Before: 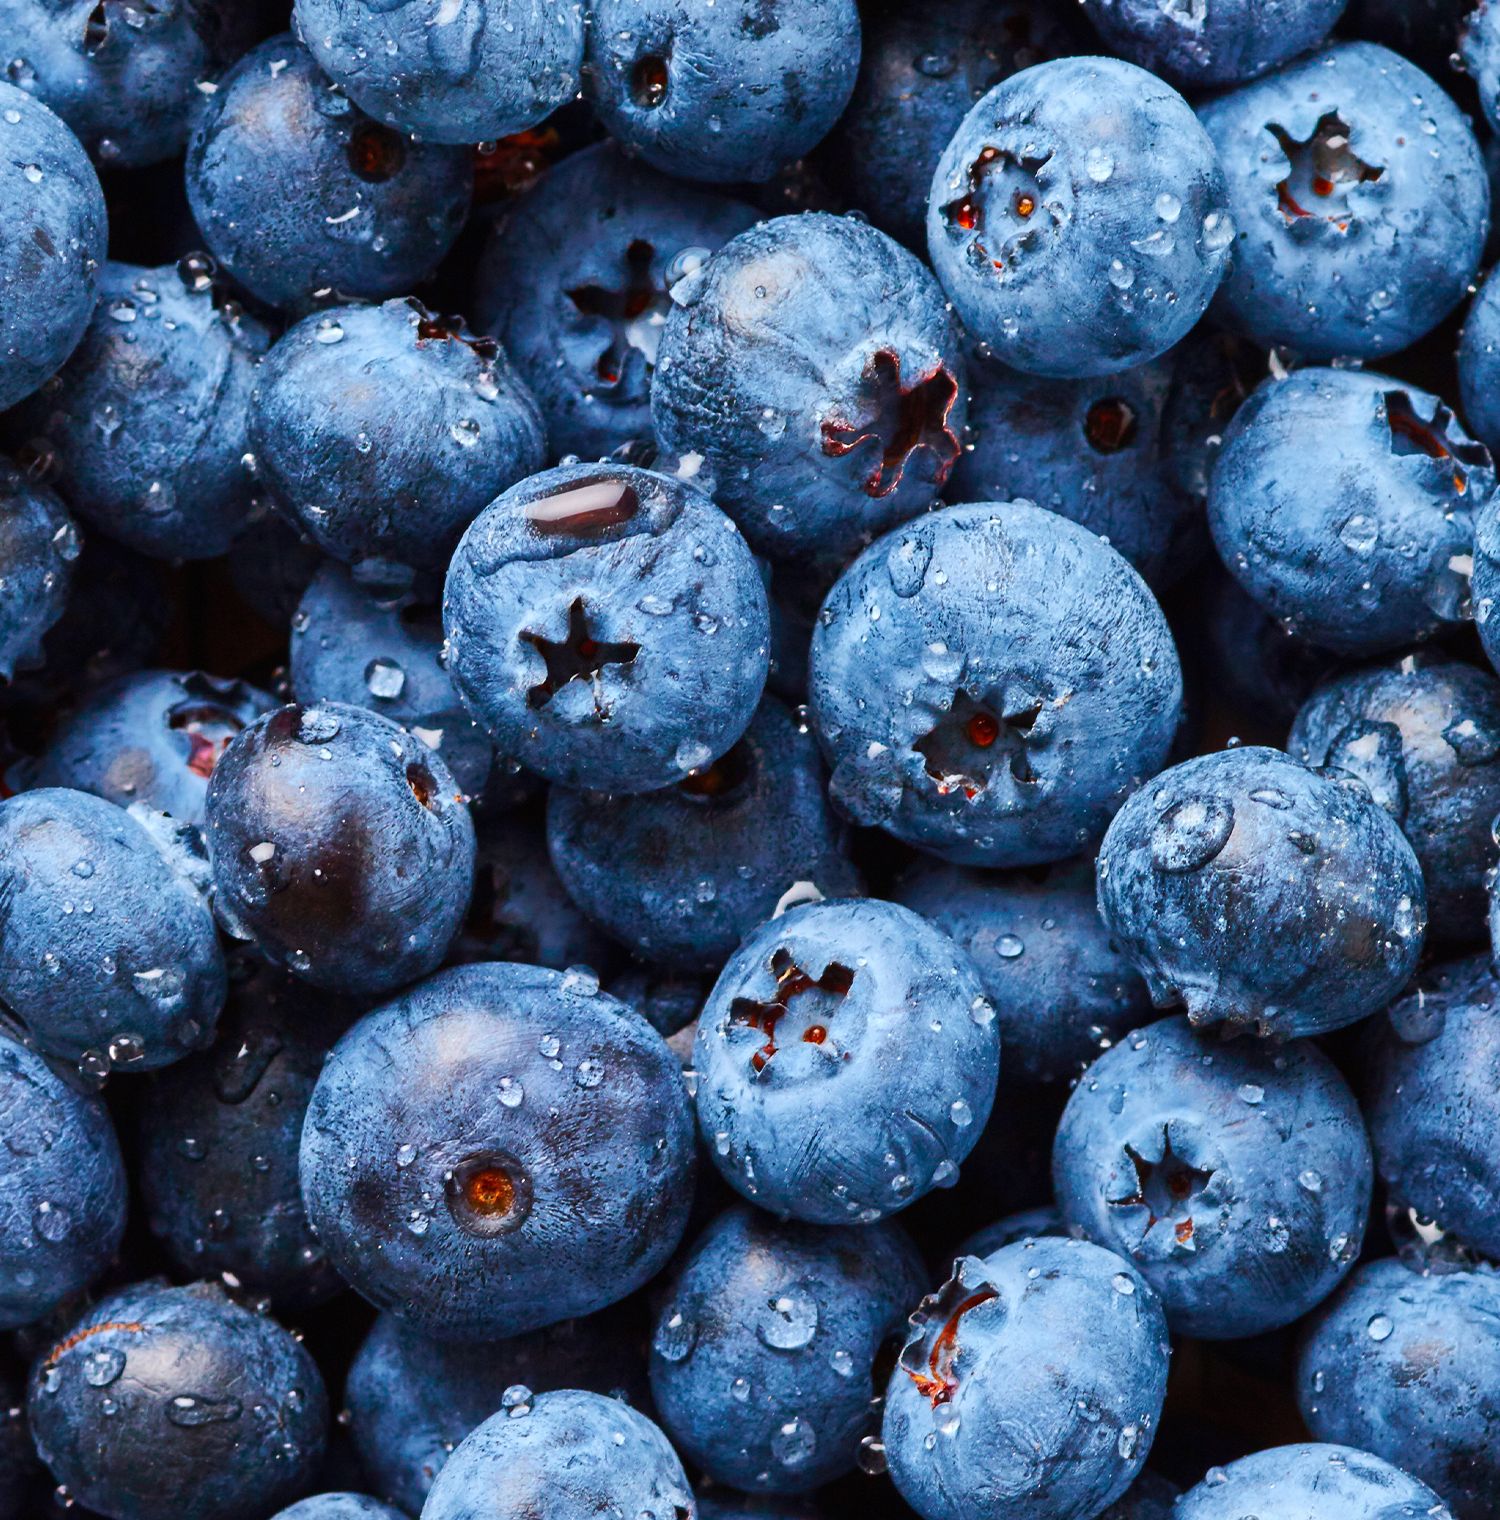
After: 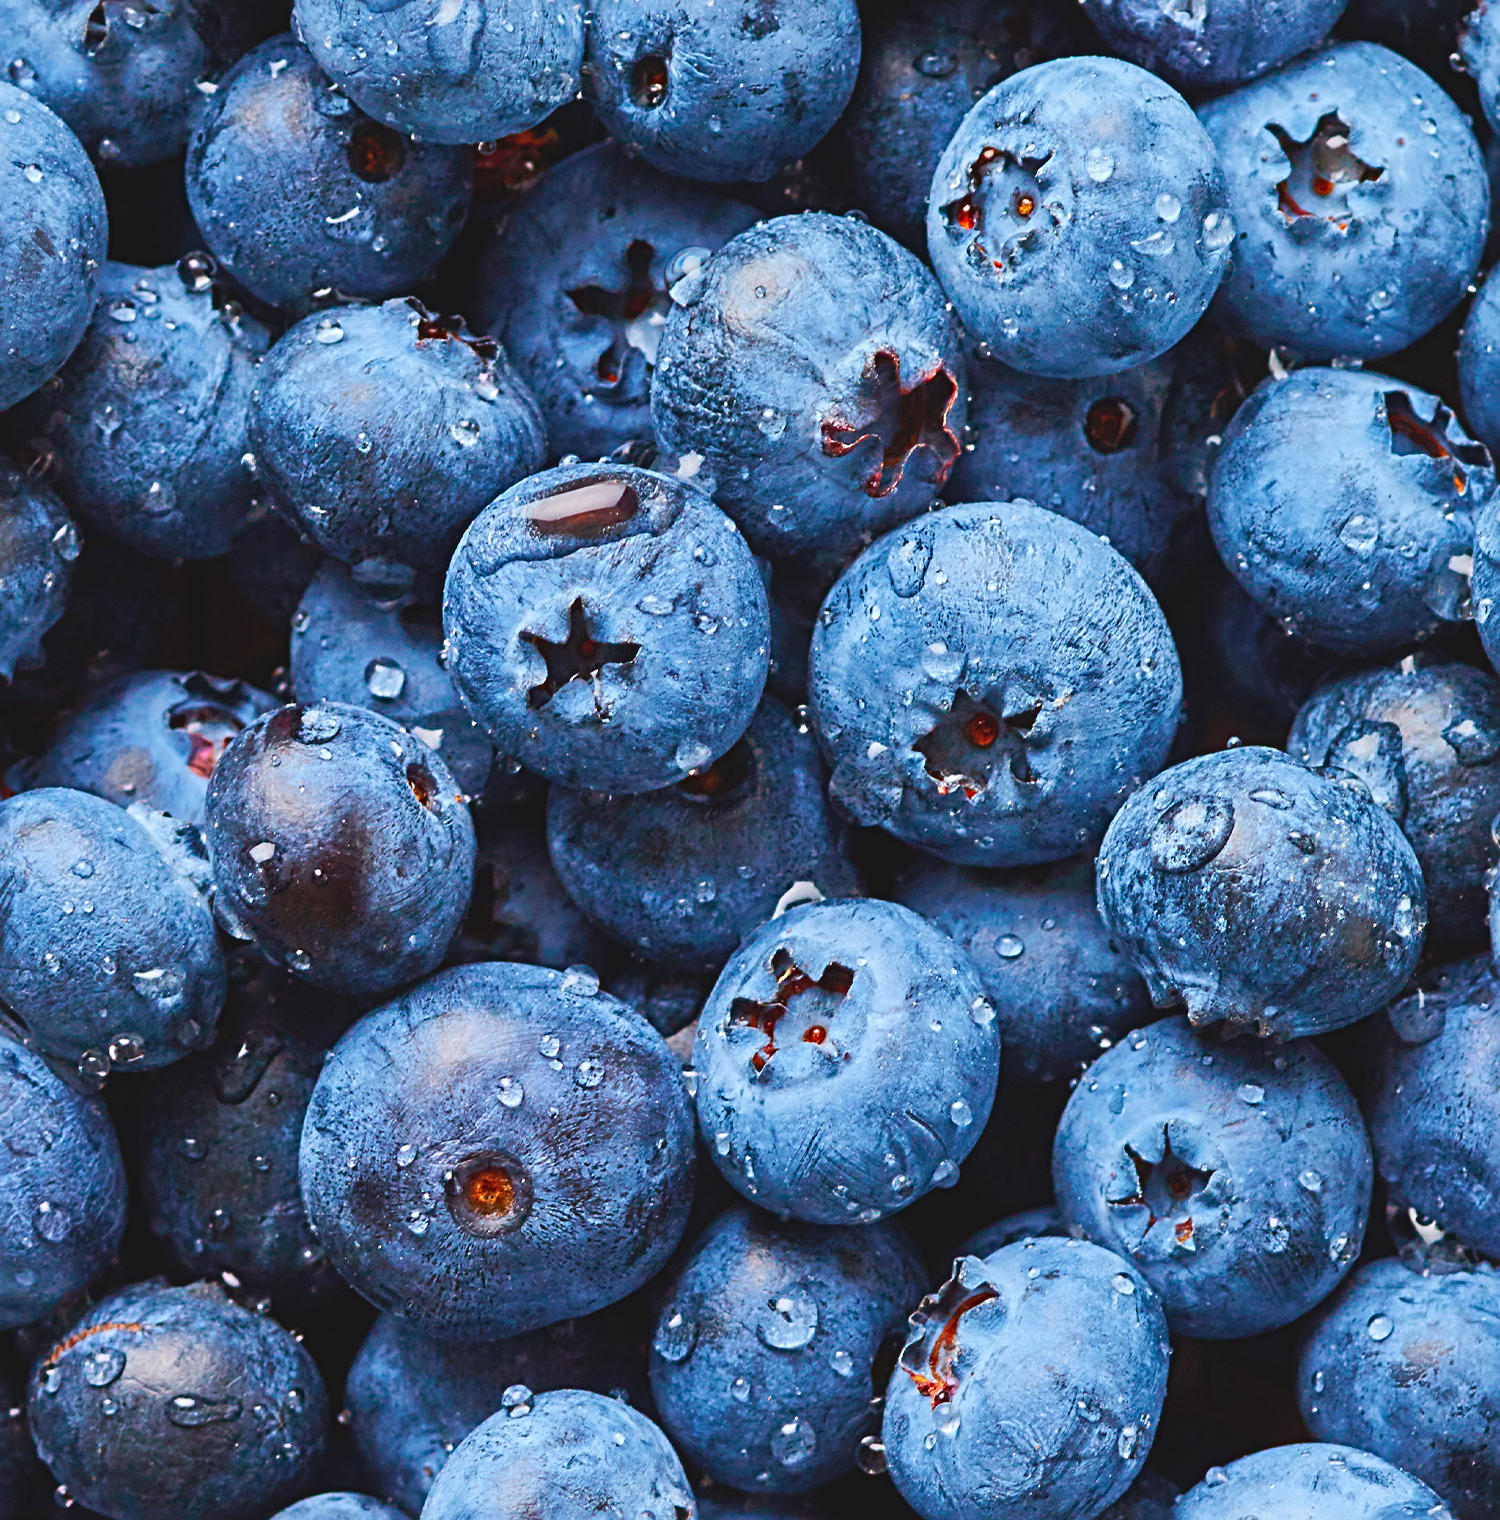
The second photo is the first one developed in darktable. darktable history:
sharpen: radius 3.996
levels: mode automatic, white 99.95%, levels [0, 0.498, 1]
contrast brightness saturation: contrast -0.105, brightness 0.049, saturation 0.075
